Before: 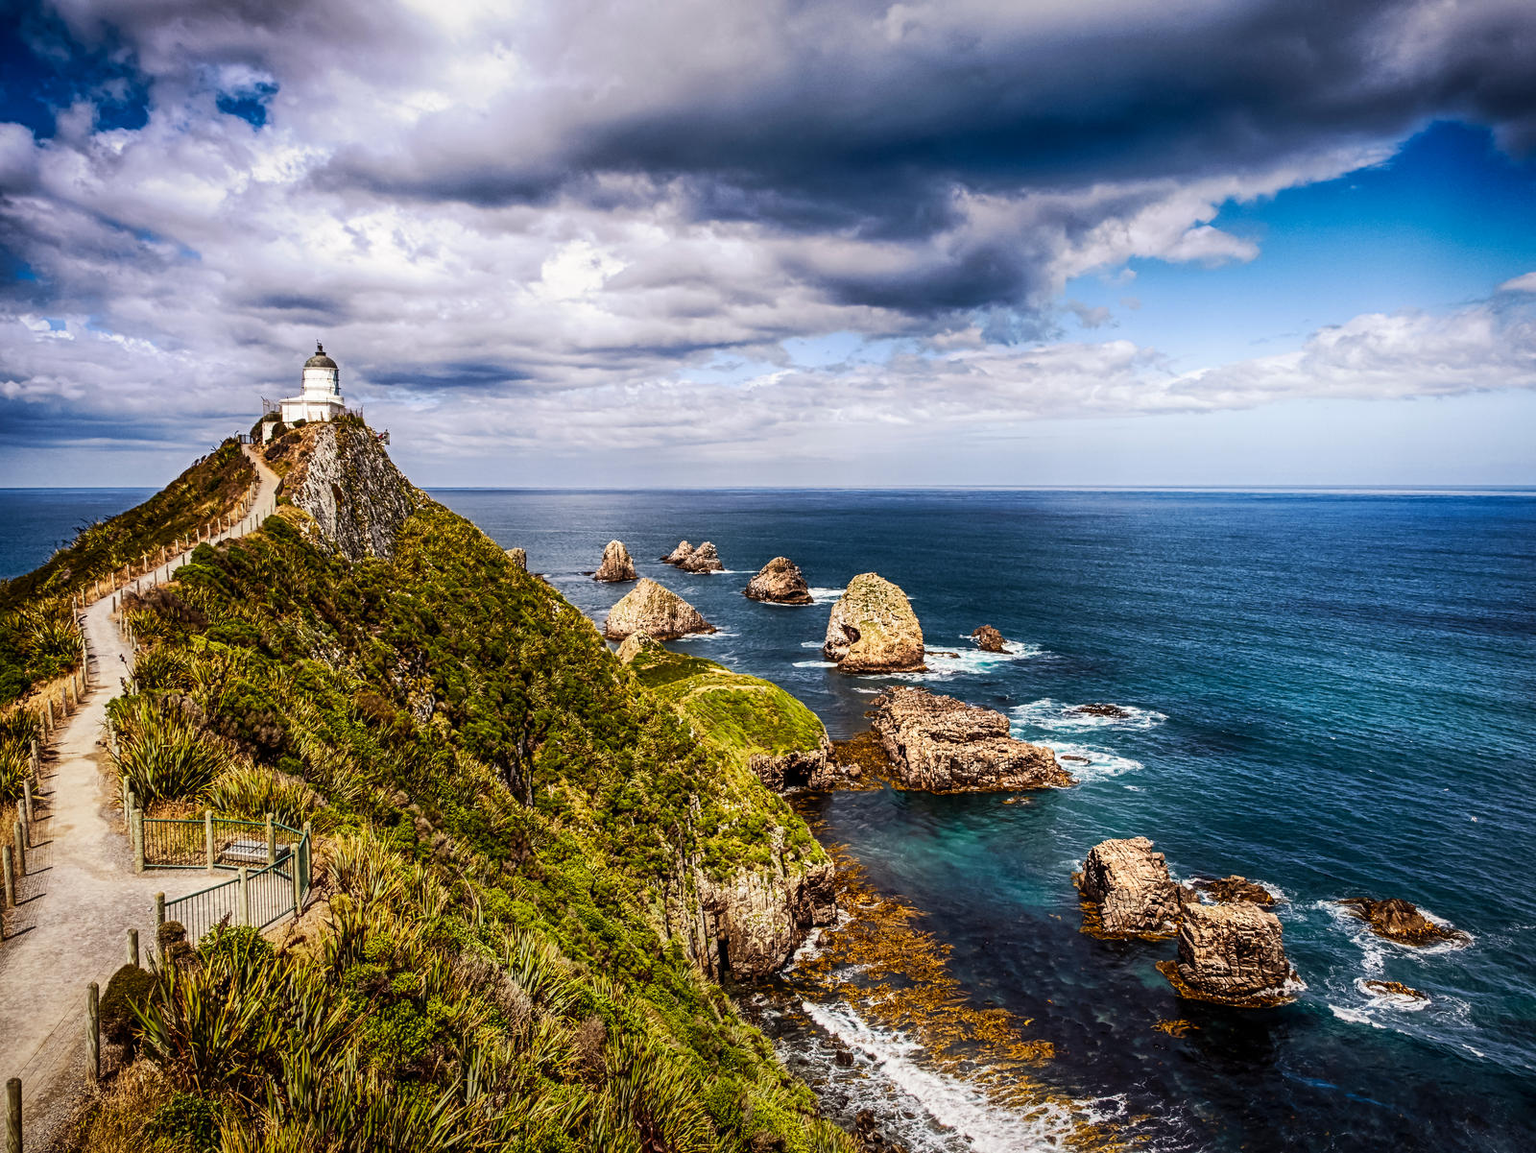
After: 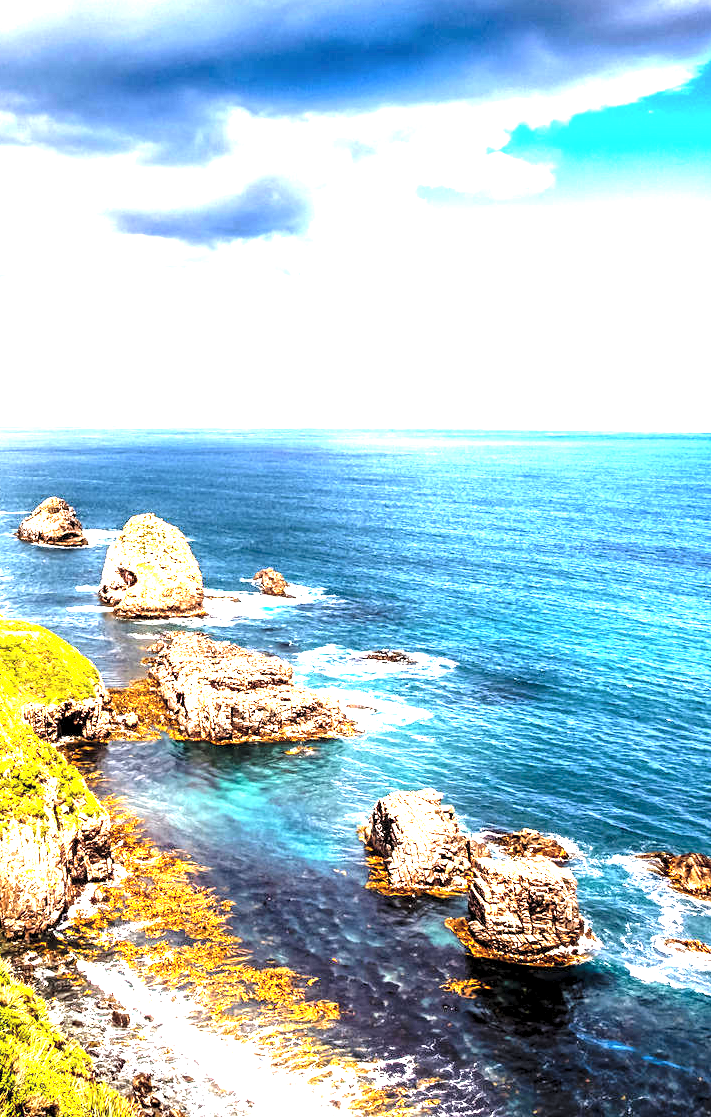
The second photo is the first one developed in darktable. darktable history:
contrast brightness saturation: brightness 0.15
exposure: black level correction 0.001, exposure 0.193 EV, compensate exposure bias true, compensate highlight preservation false
levels: levels [0, 0.281, 0.562]
crop: left 47.487%, top 6.943%, right 8.063%
